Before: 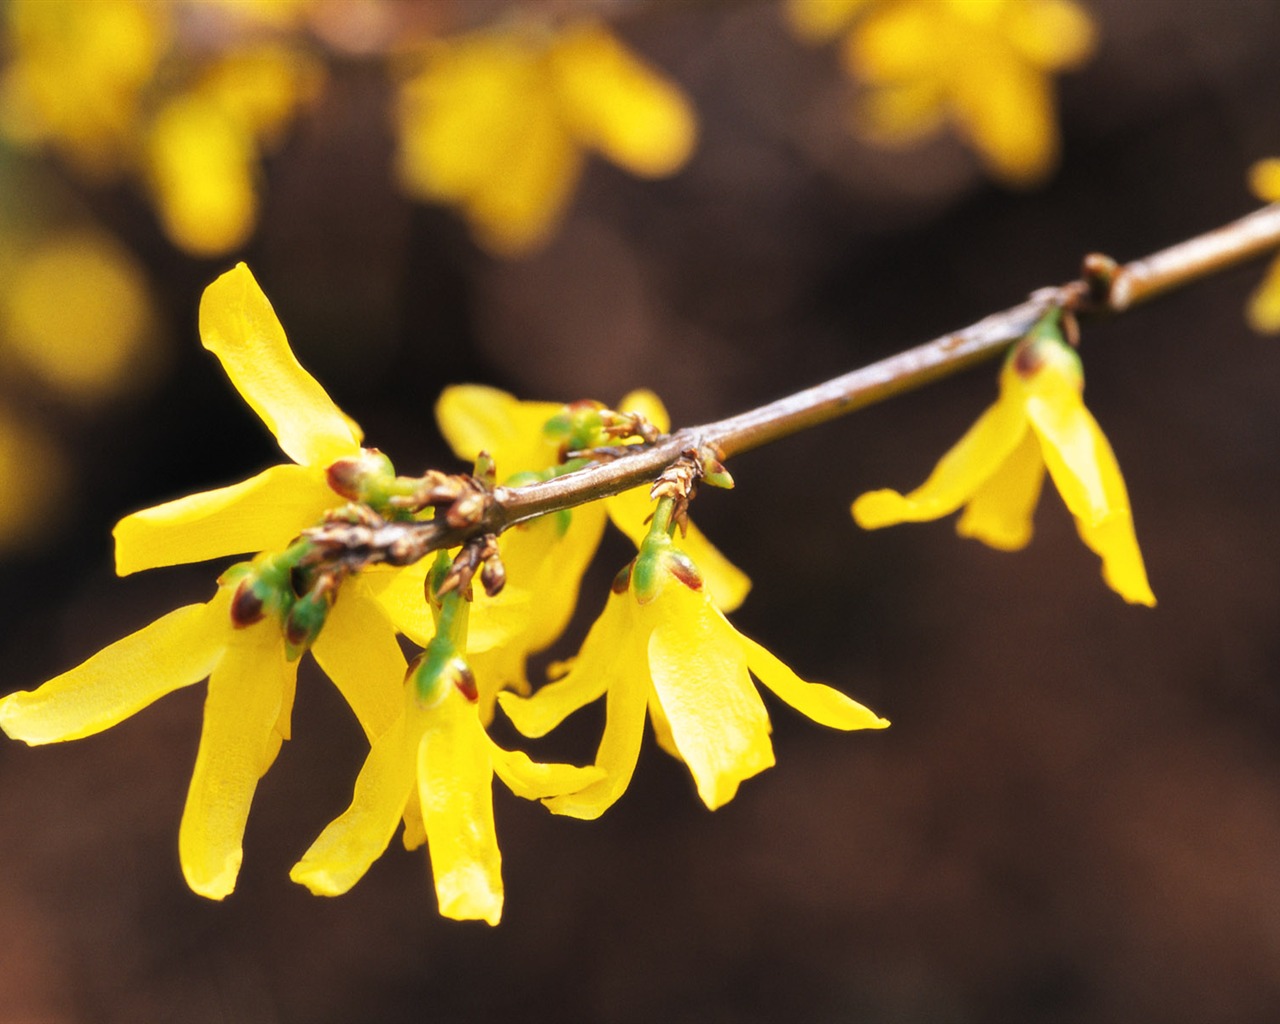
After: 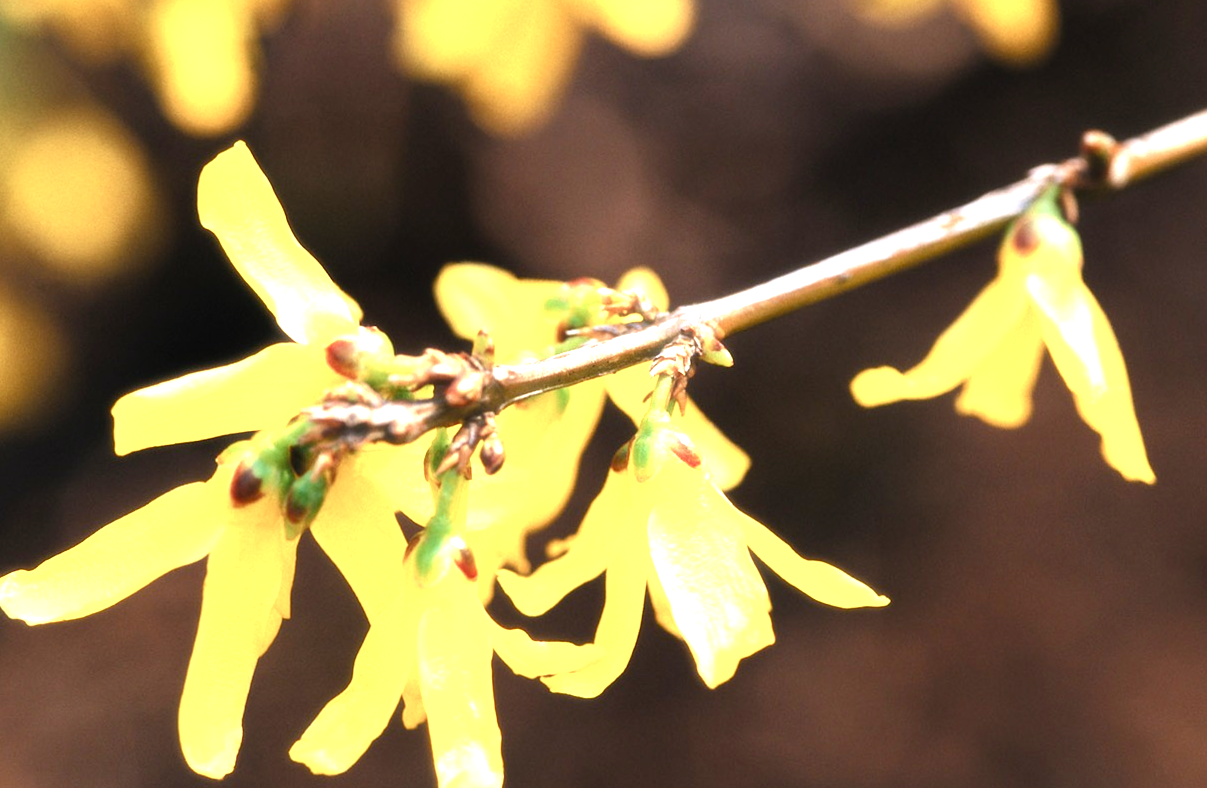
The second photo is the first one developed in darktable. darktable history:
exposure: black level correction 0, exposure 0.6 EV, compensate highlight preservation false
crop and rotate: angle 0.11°, top 11.871%, right 5.463%, bottom 10.908%
haze removal: strength -0.099, compatibility mode true, adaptive false
color balance rgb: perceptual saturation grading › global saturation 0.556%, perceptual saturation grading › highlights -19.706%, perceptual saturation grading › shadows 20.554%, global vibrance 15.194%
tone equalizer: -8 EV -0.405 EV, -7 EV -0.388 EV, -6 EV -0.355 EV, -5 EV -0.197 EV, -3 EV 0.212 EV, -2 EV 0.326 EV, -1 EV 0.413 EV, +0 EV 0.409 EV
